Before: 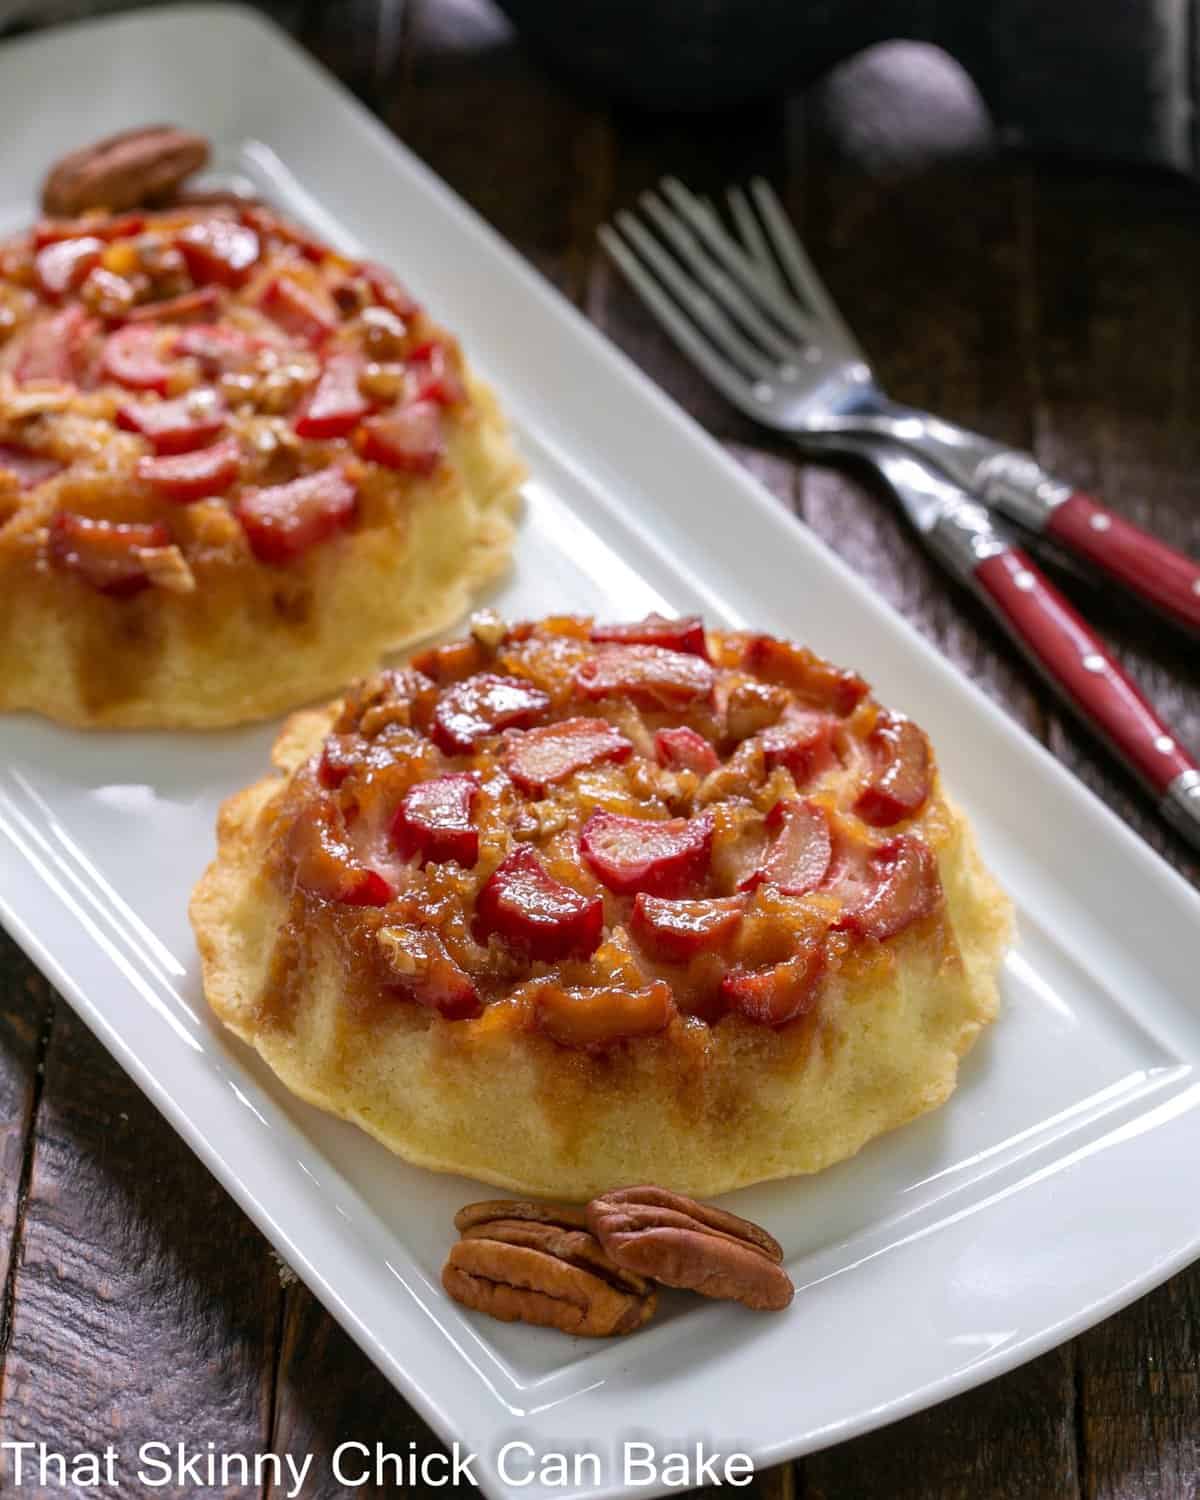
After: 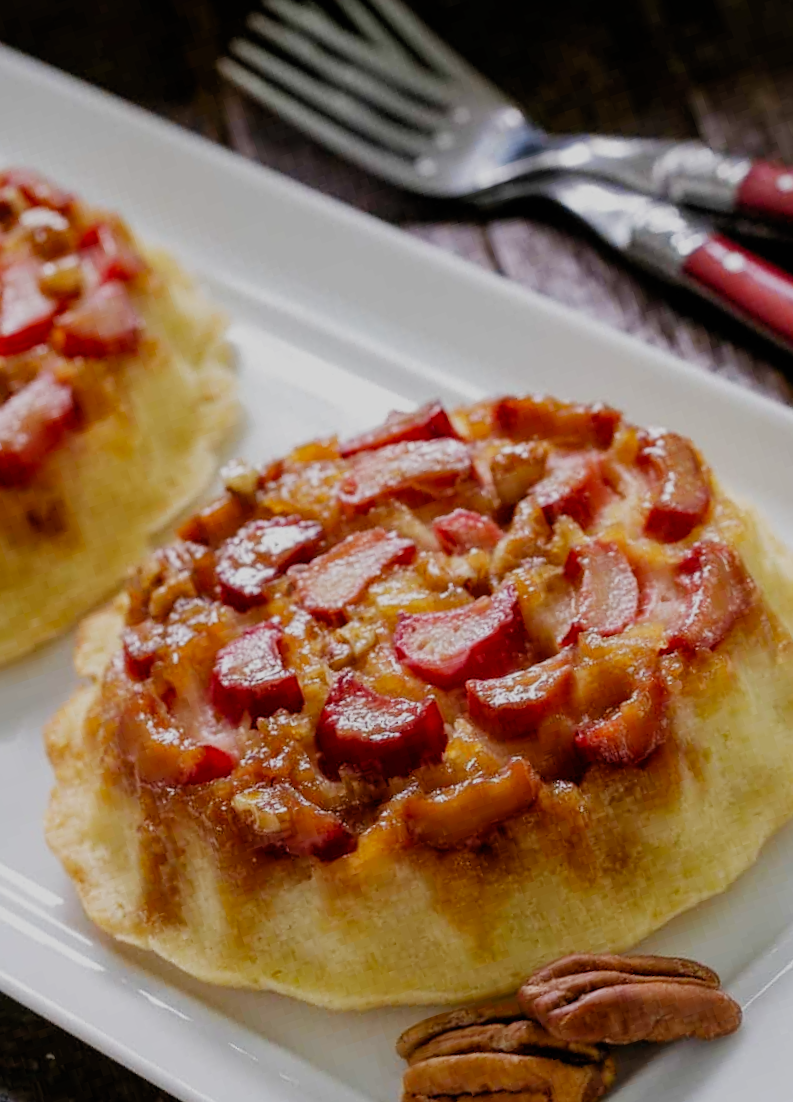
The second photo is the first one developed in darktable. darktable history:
crop and rotate: angle 18.53°, left 6.873%, right 4.166%, bottom 1.135%
filmic rgb: black relative exposure -7.65 EV, white relative exposure 4.56 EV, hardness 3.61, add noise in highlights 0.001, preserve chrominance no, color science v3 (2019), use custom middle-gray values true, contrast in highlights soft
